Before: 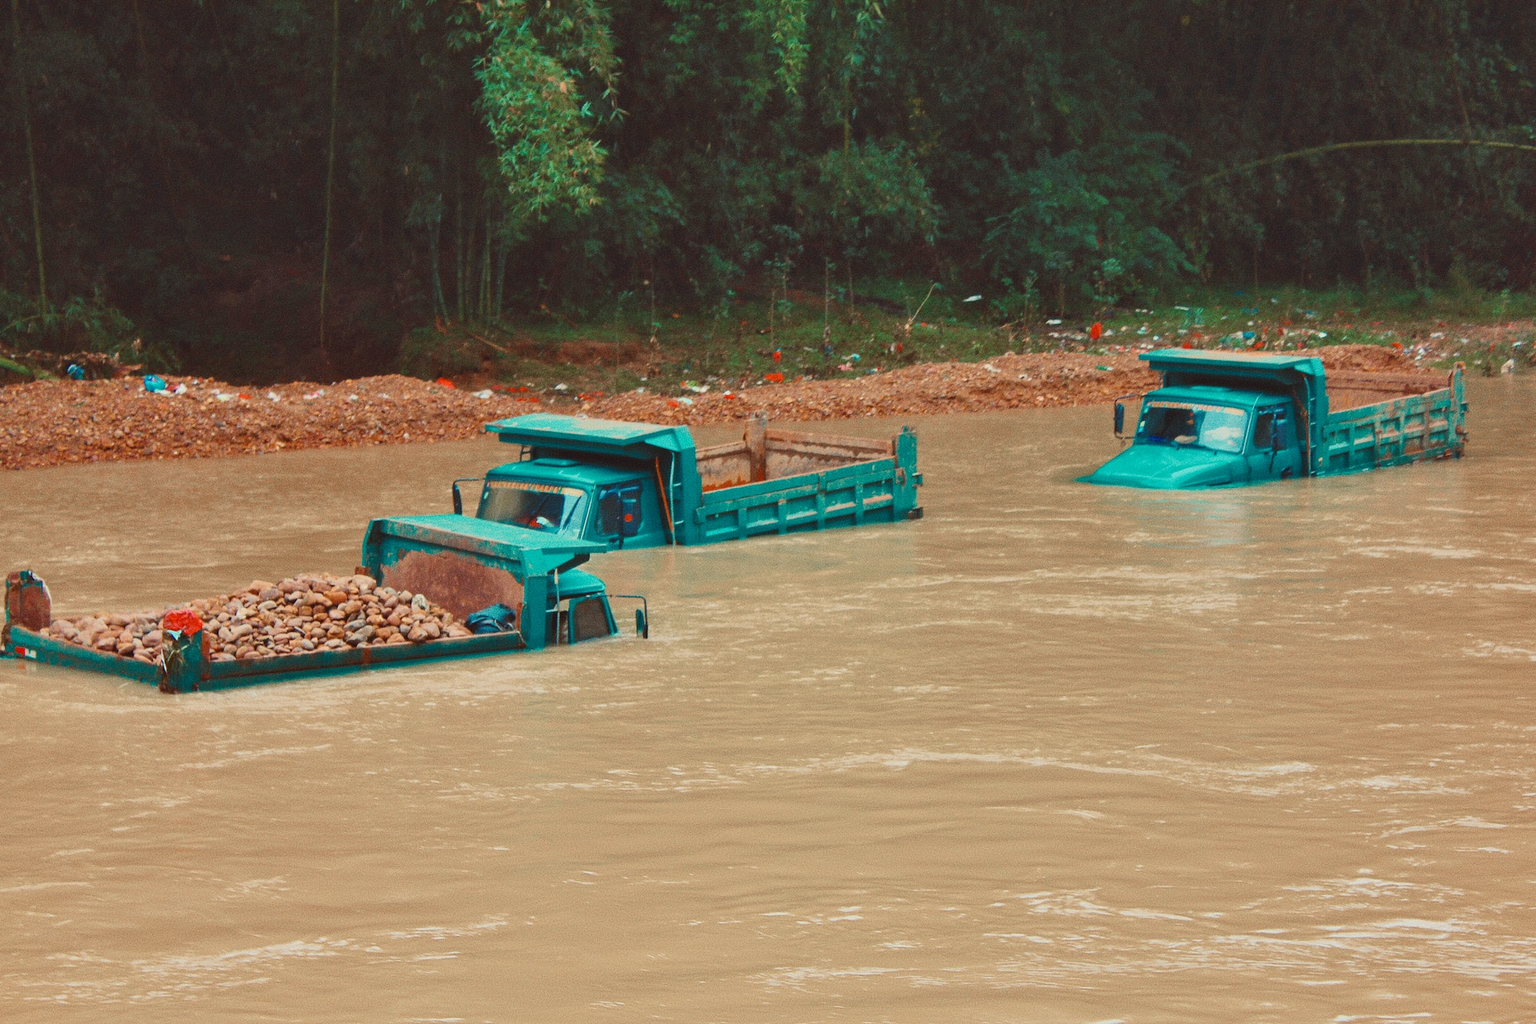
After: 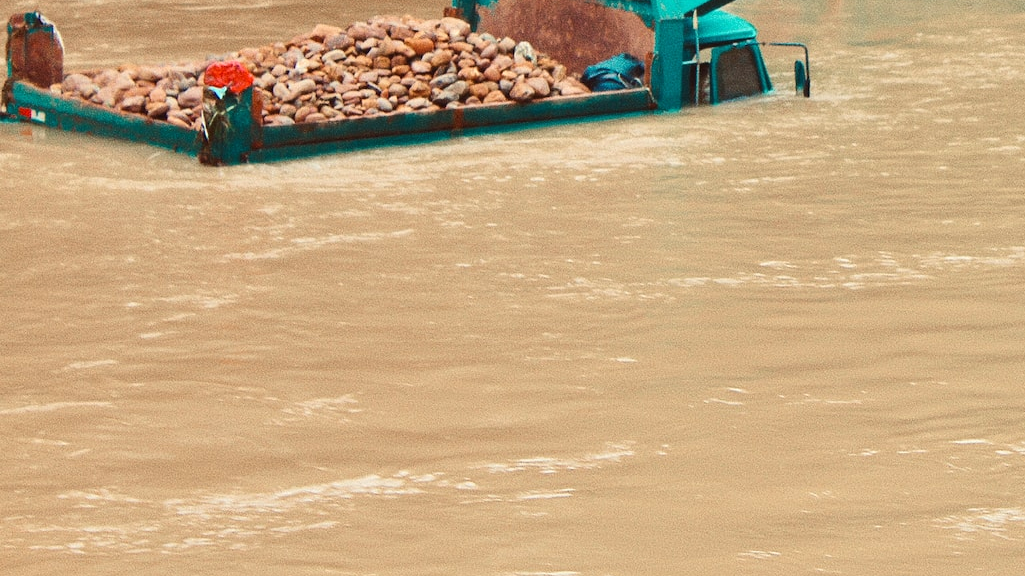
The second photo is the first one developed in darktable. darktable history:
tone equalizer: -8 EV -0.417 EV, -7 EV -0.389 EV, -6 EV -0.333 EV, -5 EV -0.222 EV, -3 EV 0.222 EV, -2 EV 0.333 EV, -1 EV 0.389 EV, +0 EV 0.417 EV, edges refinement/feathering 500, mask exposure compensation -1.57 EV, preserve details no
crop and rotate: top 54.778%, right 46.61%, bottom 0.159%
